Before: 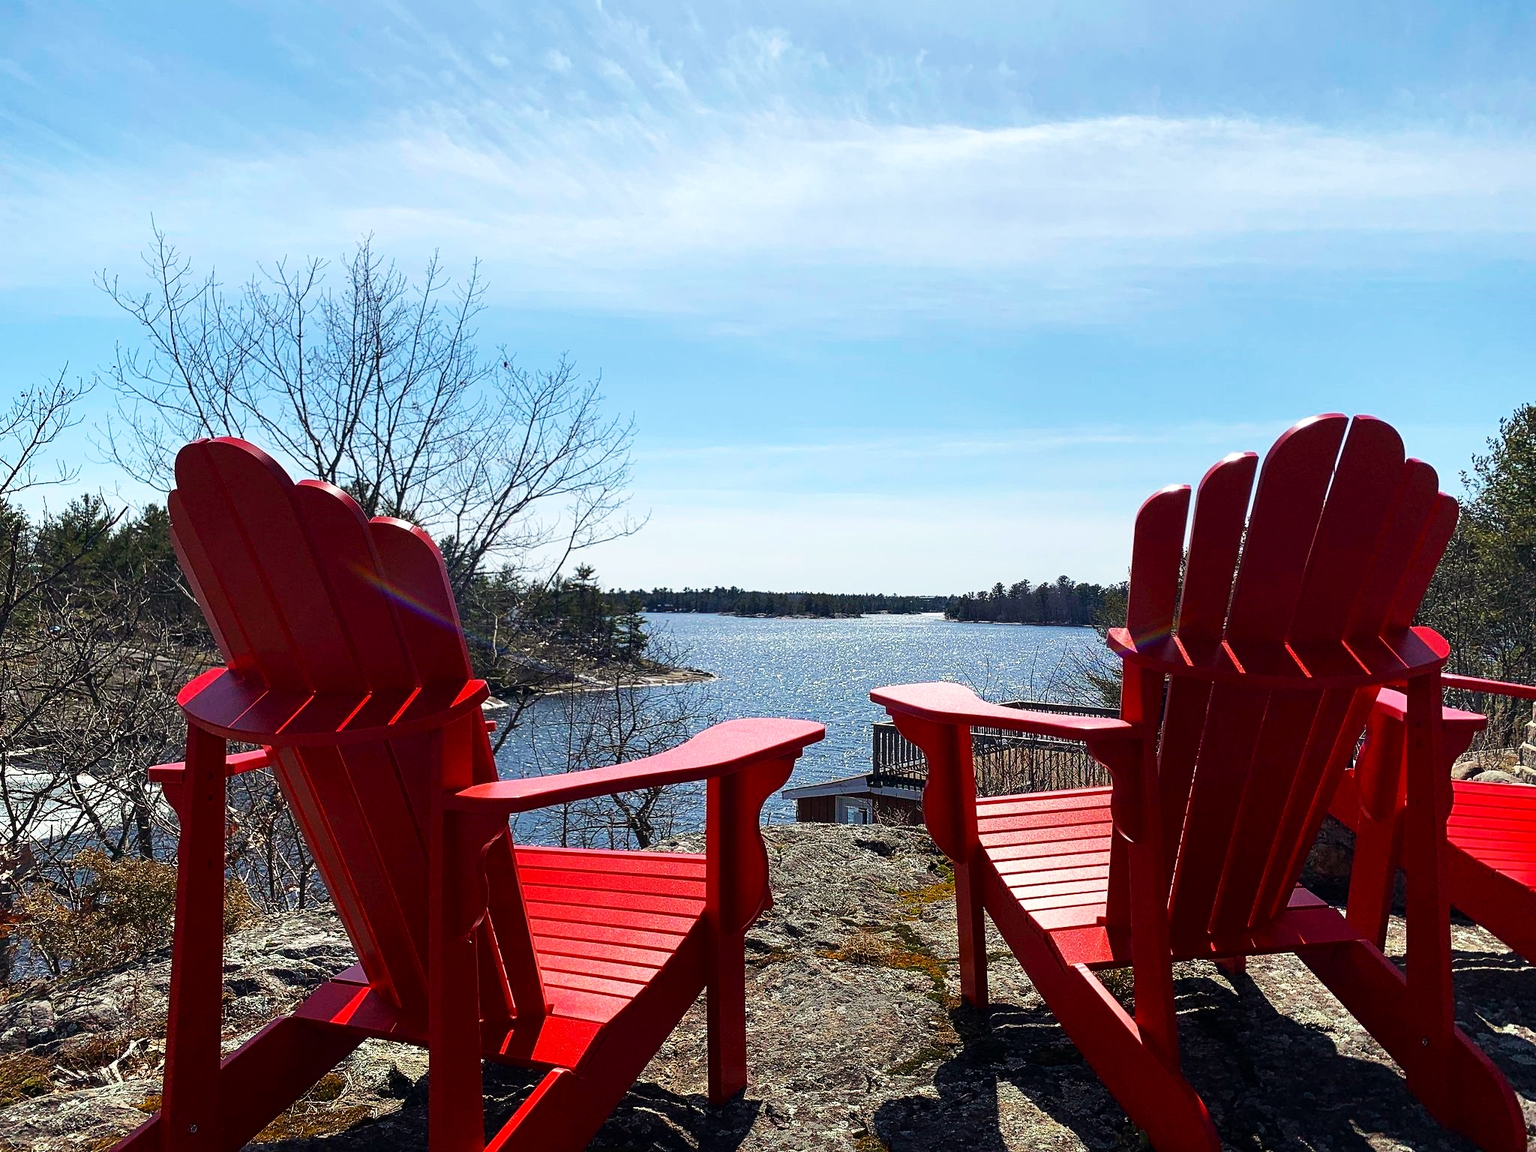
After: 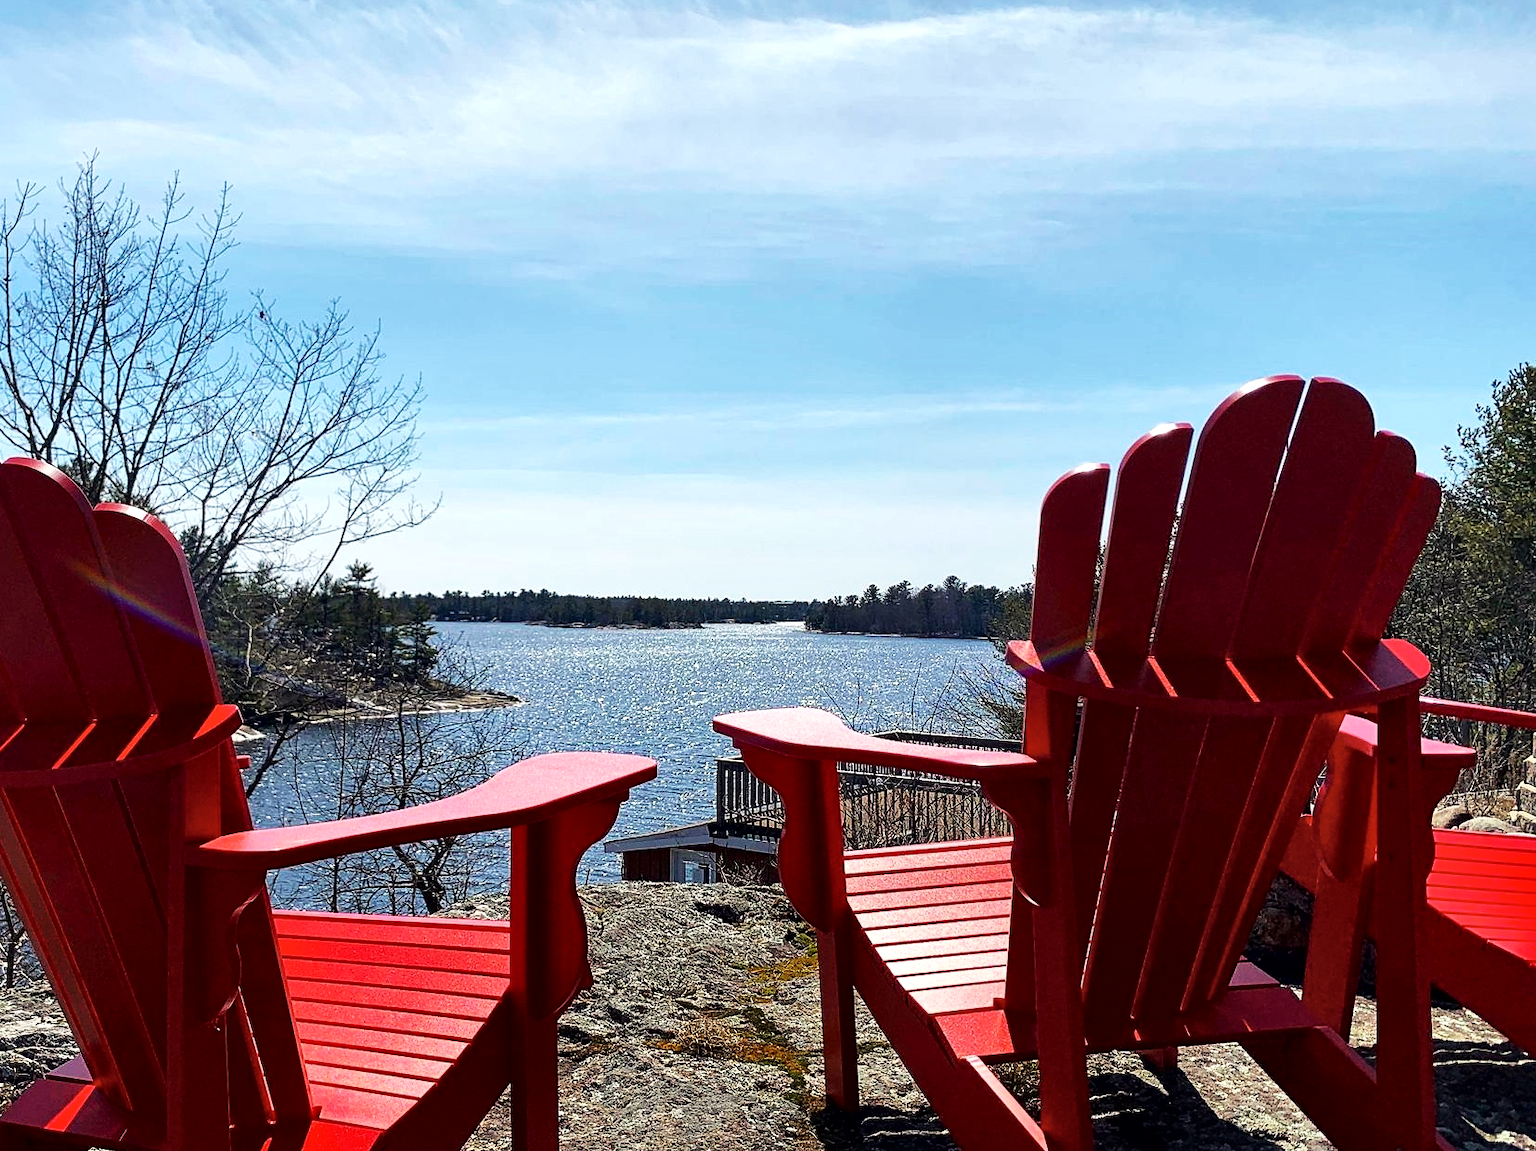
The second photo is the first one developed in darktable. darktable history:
local contrast: mode bilateral grid, contrast 25, coarseness 60, detail 151%, midtone range 0.2
crop: left 19.159%, top 9.58%, bottom 9.58%
